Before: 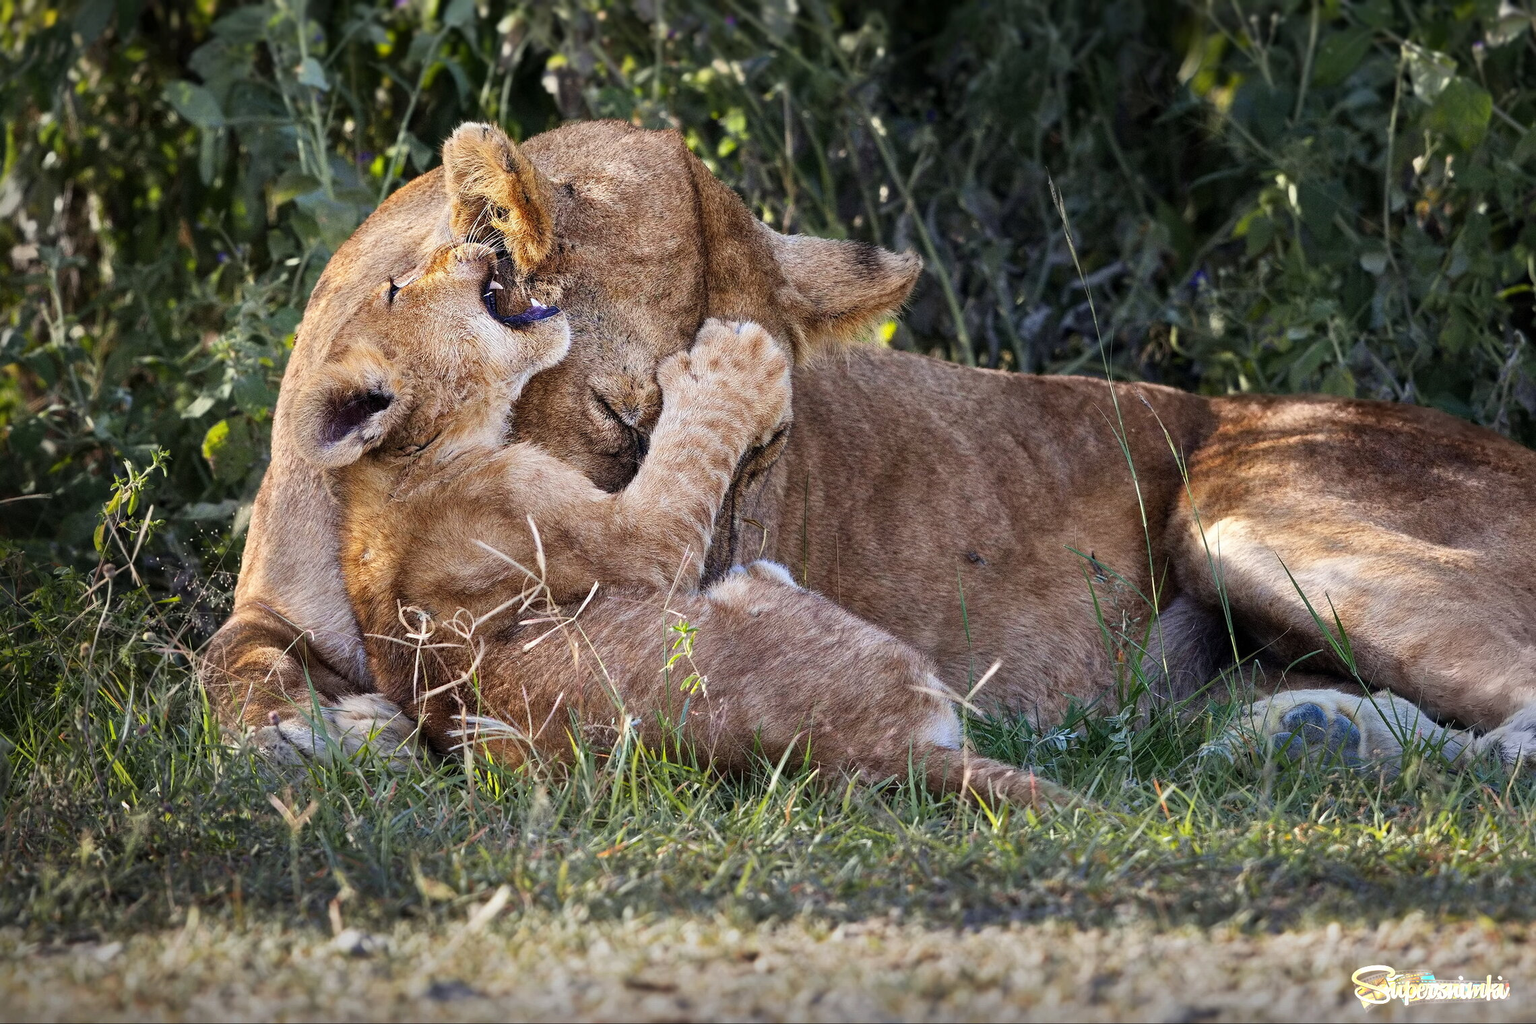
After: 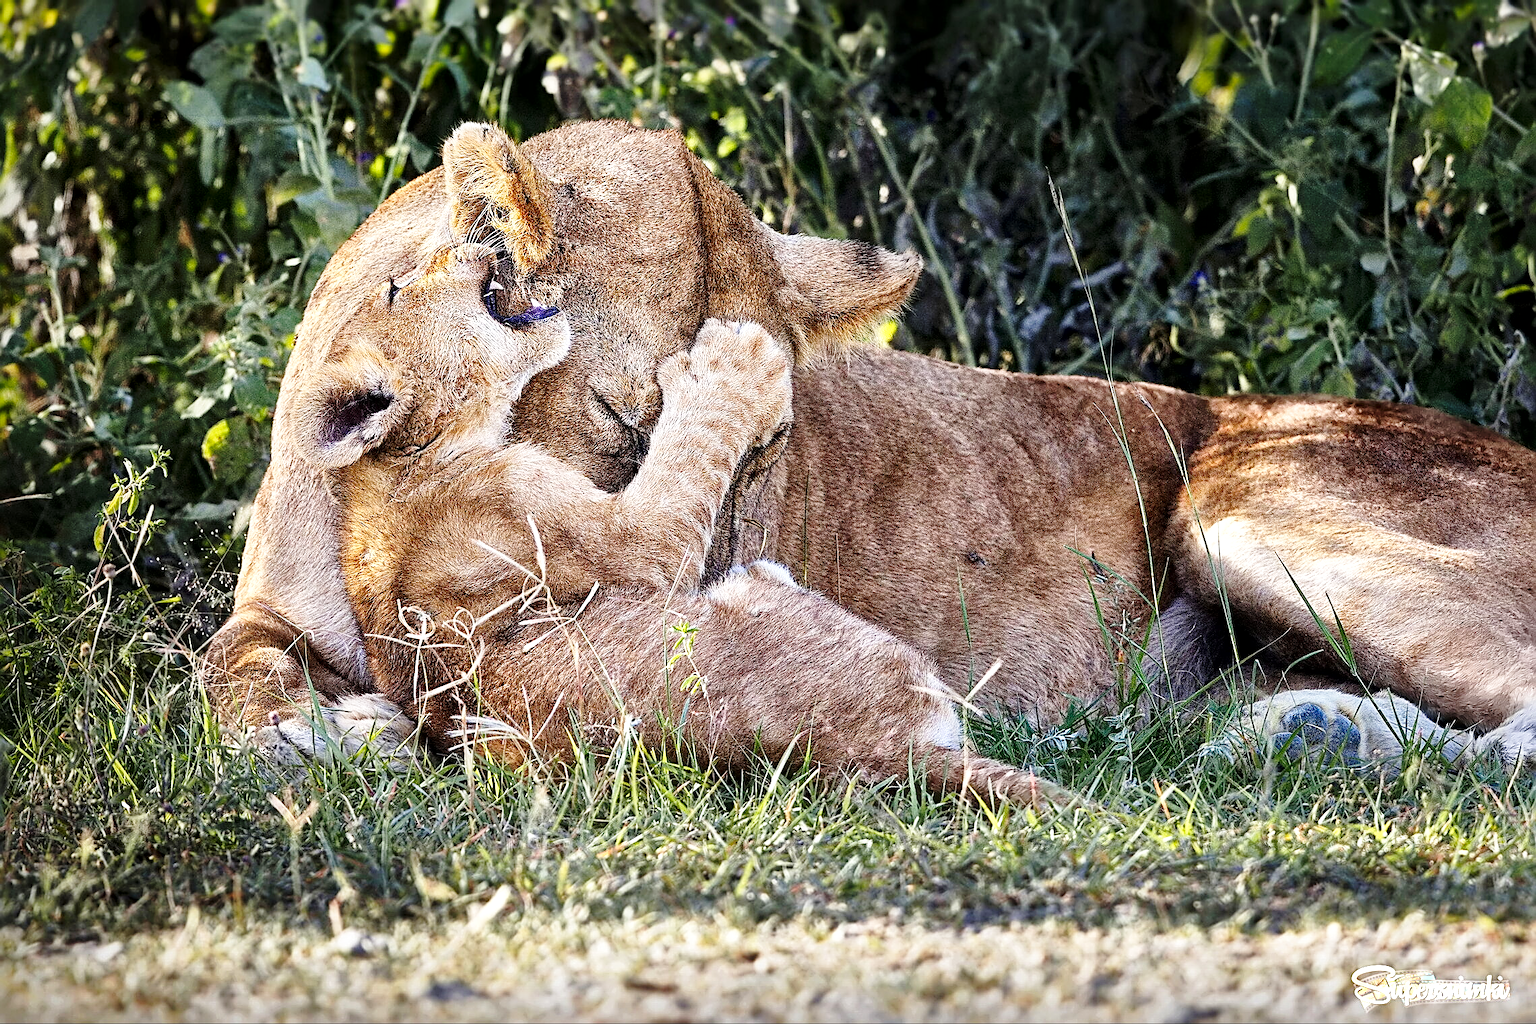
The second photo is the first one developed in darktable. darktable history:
sharpen: amount 0.901
base curve: curves: ch0 [(0, 0) (0.028, 0.03) (0.121, 0.232) (0.46, 0.748) (0.859, 0.968) (1, 1)], preserve colors none
local contrast: mode bilateral grid, contrast 20, coarseness 50, detail 148%, midtone range 0.2
